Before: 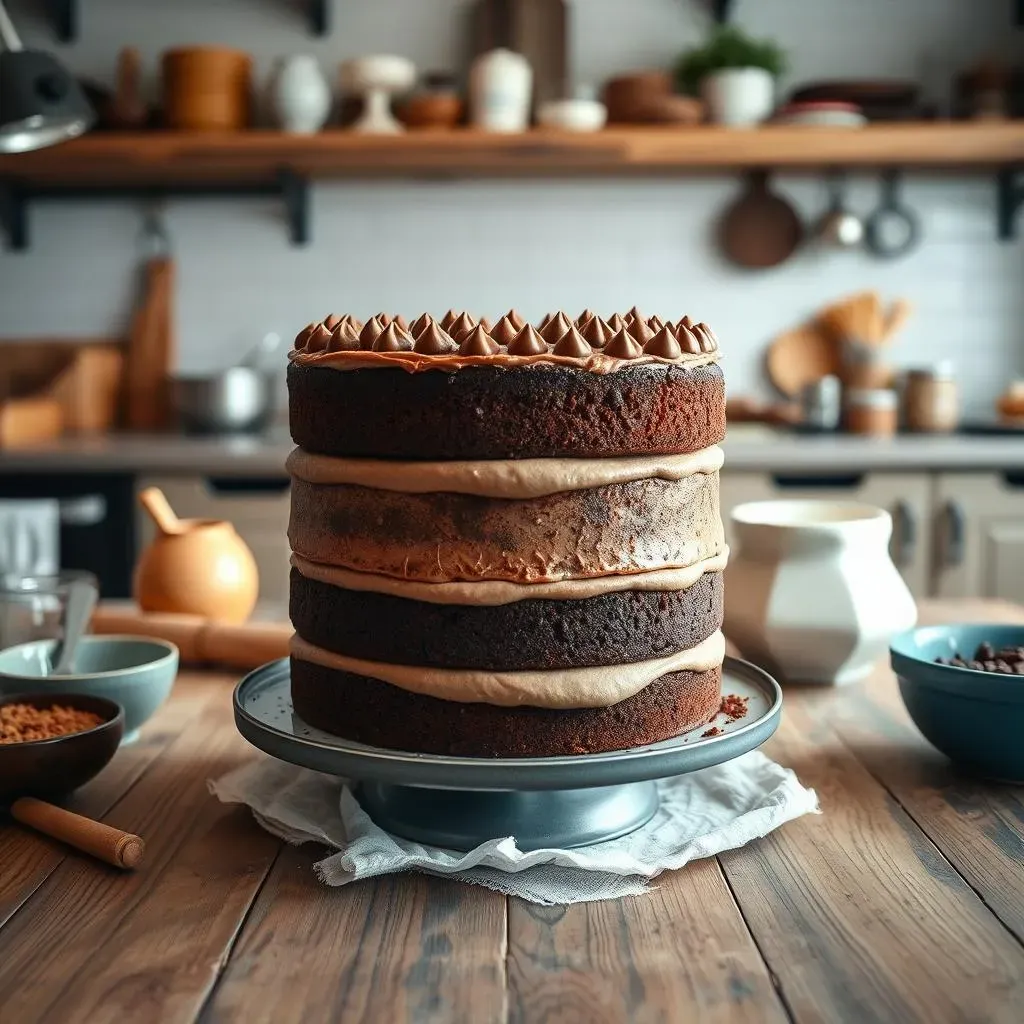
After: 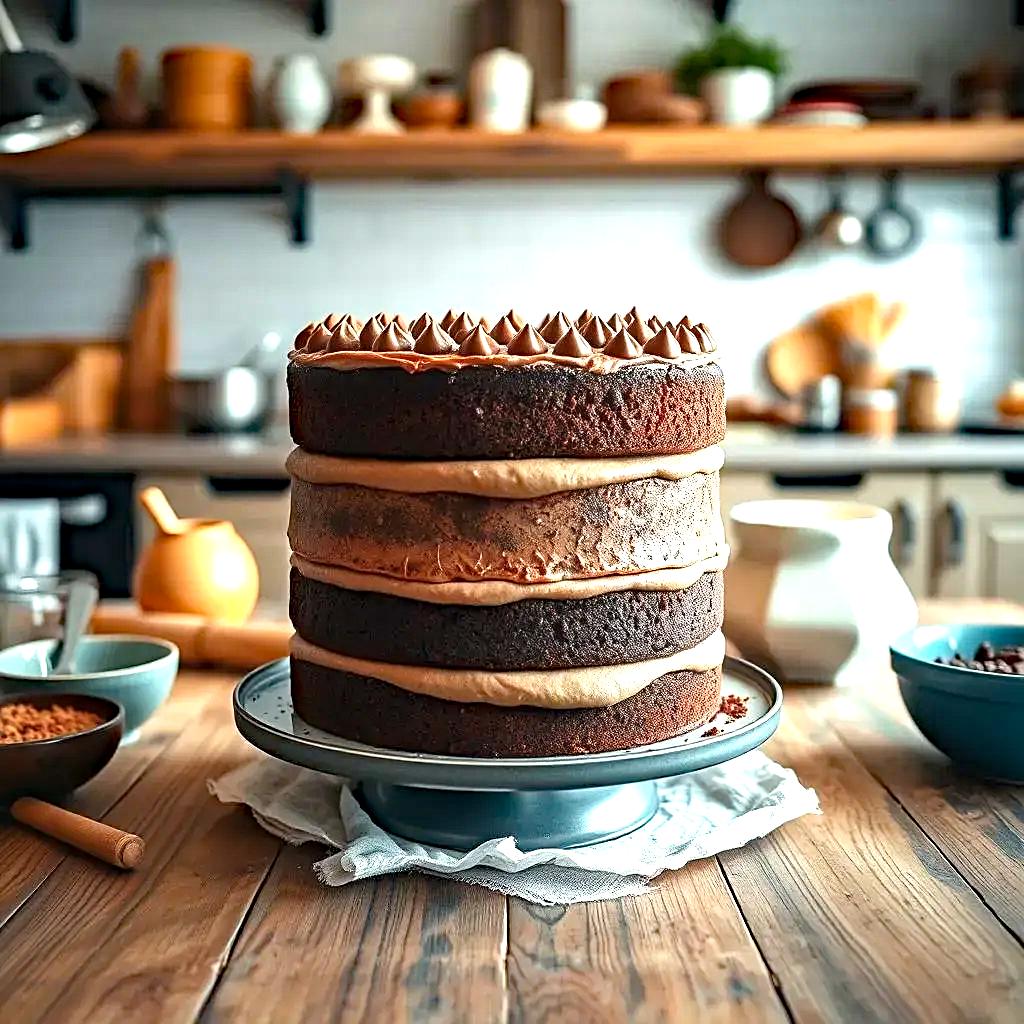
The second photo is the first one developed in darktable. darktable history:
sharpen: on, module defaults
exposure: exposure 1 EV, compensate highlight preservation false
haze removal: strength 0.4, distance 0.22, compatibility mode true, adaptive false
